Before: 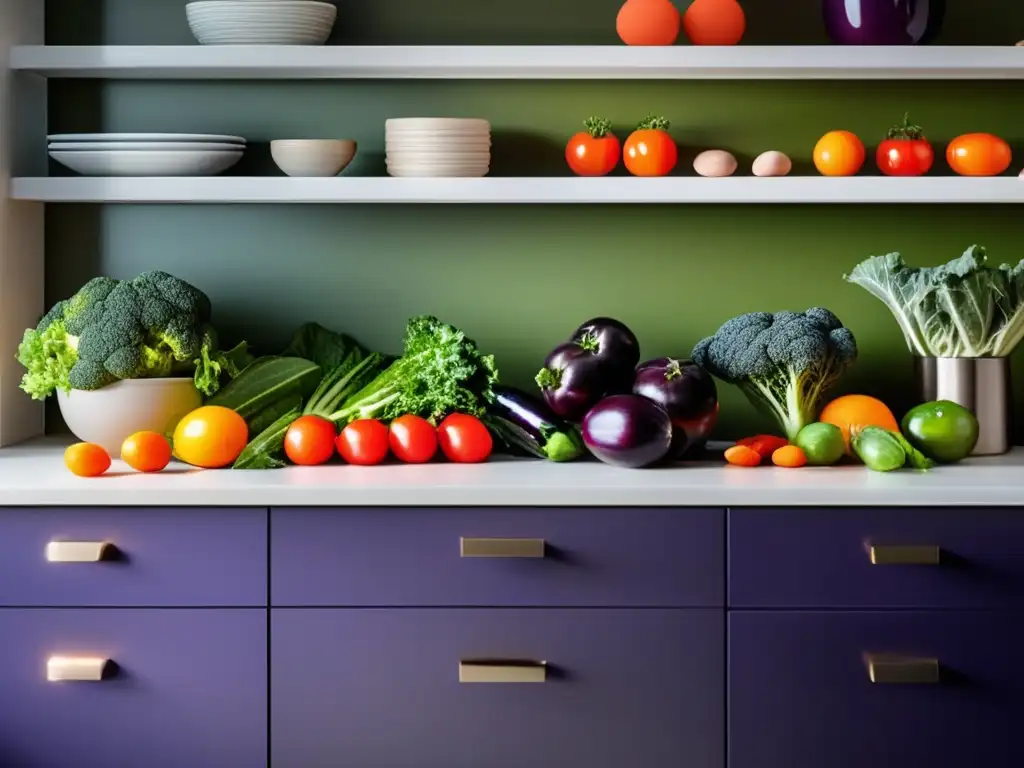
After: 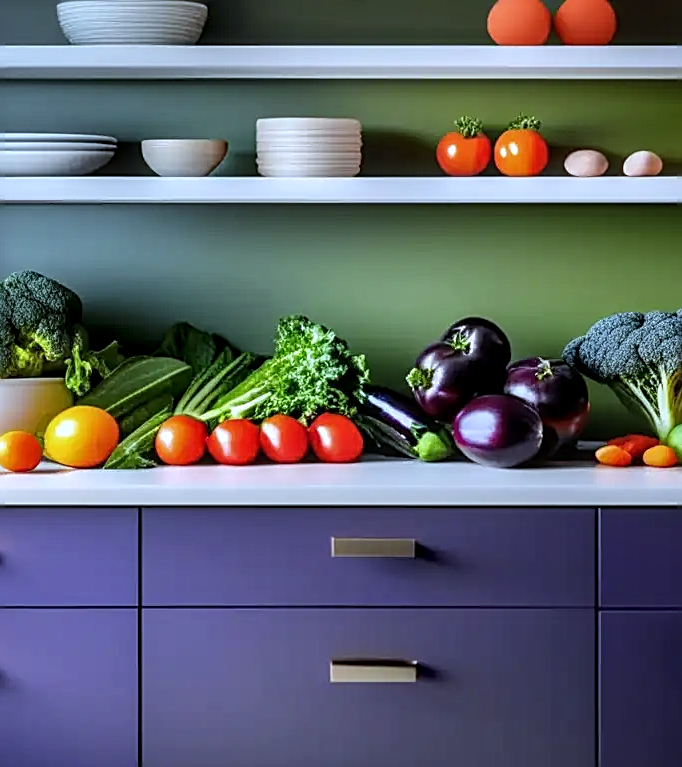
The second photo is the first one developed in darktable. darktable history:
local contrast: detail 130%
crop and rotate: left 12.648%, right 20.685%
white balance: red 0.926, green 1.003, blue 1.133
sharpen: amount 0.6
